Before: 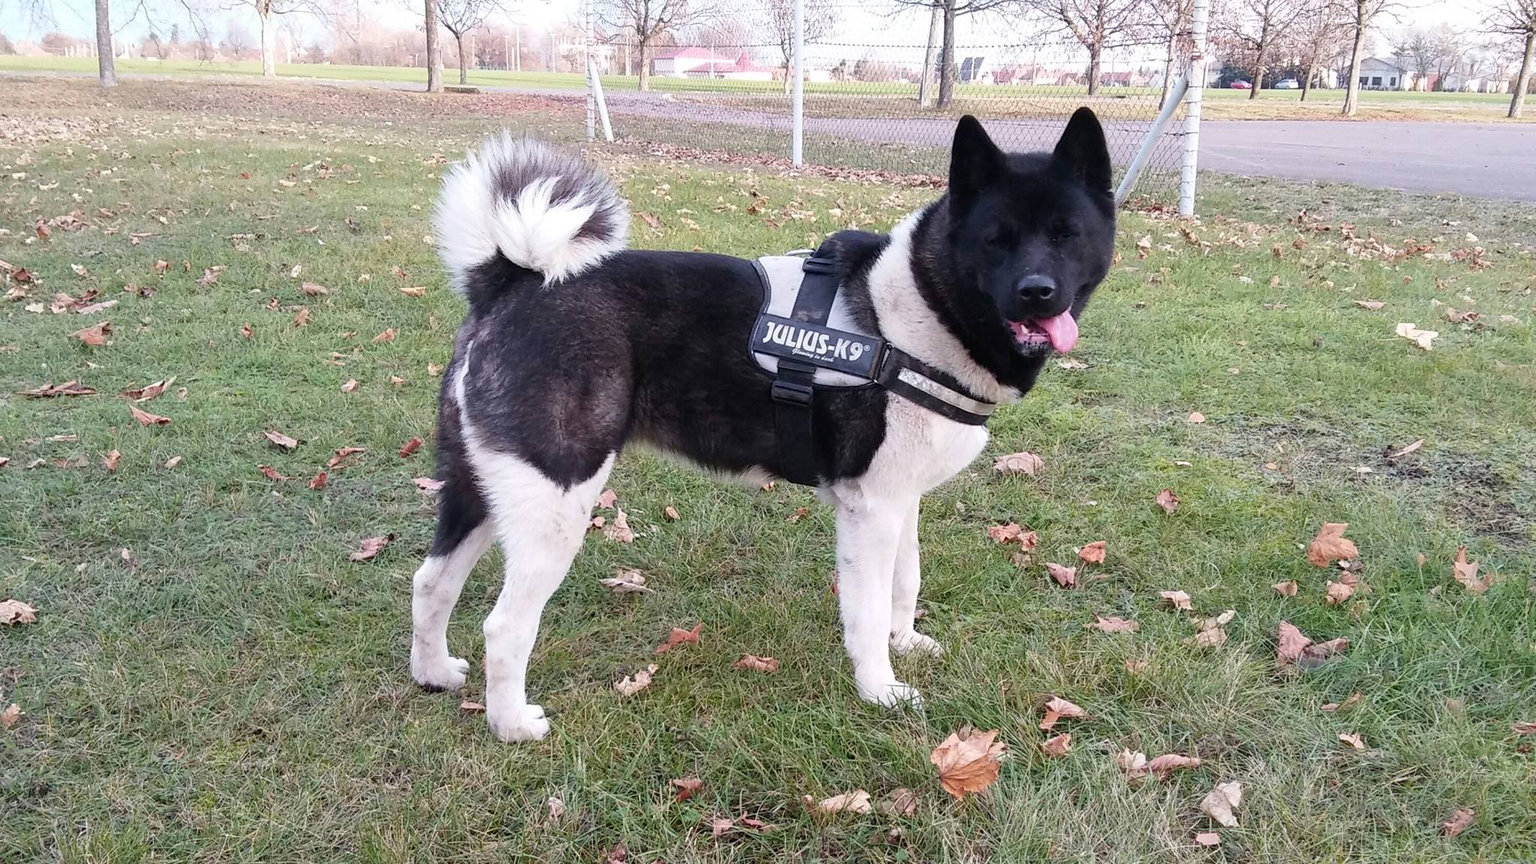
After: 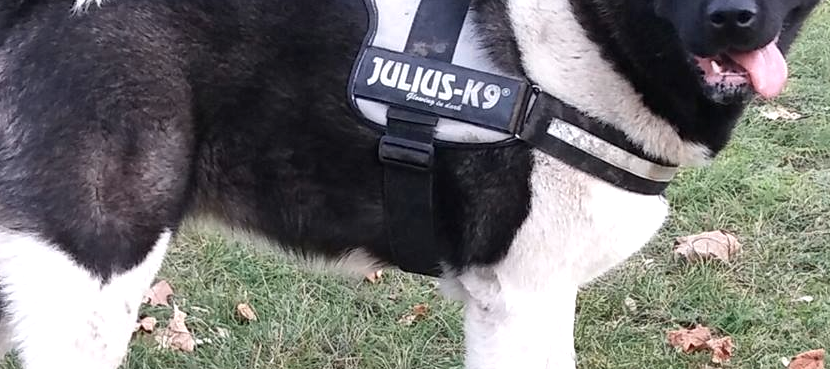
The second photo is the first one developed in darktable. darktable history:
crop: left 31.76%, top 32.377%, right 27.675%, bottom 35.543%
exposure: exposure 0.408 EV, compensate exposure bias true, compensate highlight preservation false
color zones: curves: ch0 [(0, 0.5) (0.125, 0.4) (0.25, 0.5) (0.375, 0.4) (0.5, 0.4) (0.625, 0.35) (0.75, 0.35) (0.875, 0.5)]; ch1 [(0, 0.35) (0.125, 0.45) (0.25, 0.35) (0.375, 0.35) (0.5, 0.35) (0.625, 0.35) (0.75, 0.45) (0.875, 0.35)]; ch2 [(0, 0.6) (0.125, 0.5) (0.25, 0.5) (0.375, 0.6) (0.5, 0.6) (0.625, 0.5) (0.75, 0.5) (0.875, 0.5)]
shadows and highlights: shadows 11.31, white point adjustment 1.12, highlights color adjustment 56.13%, soften with gaussian
